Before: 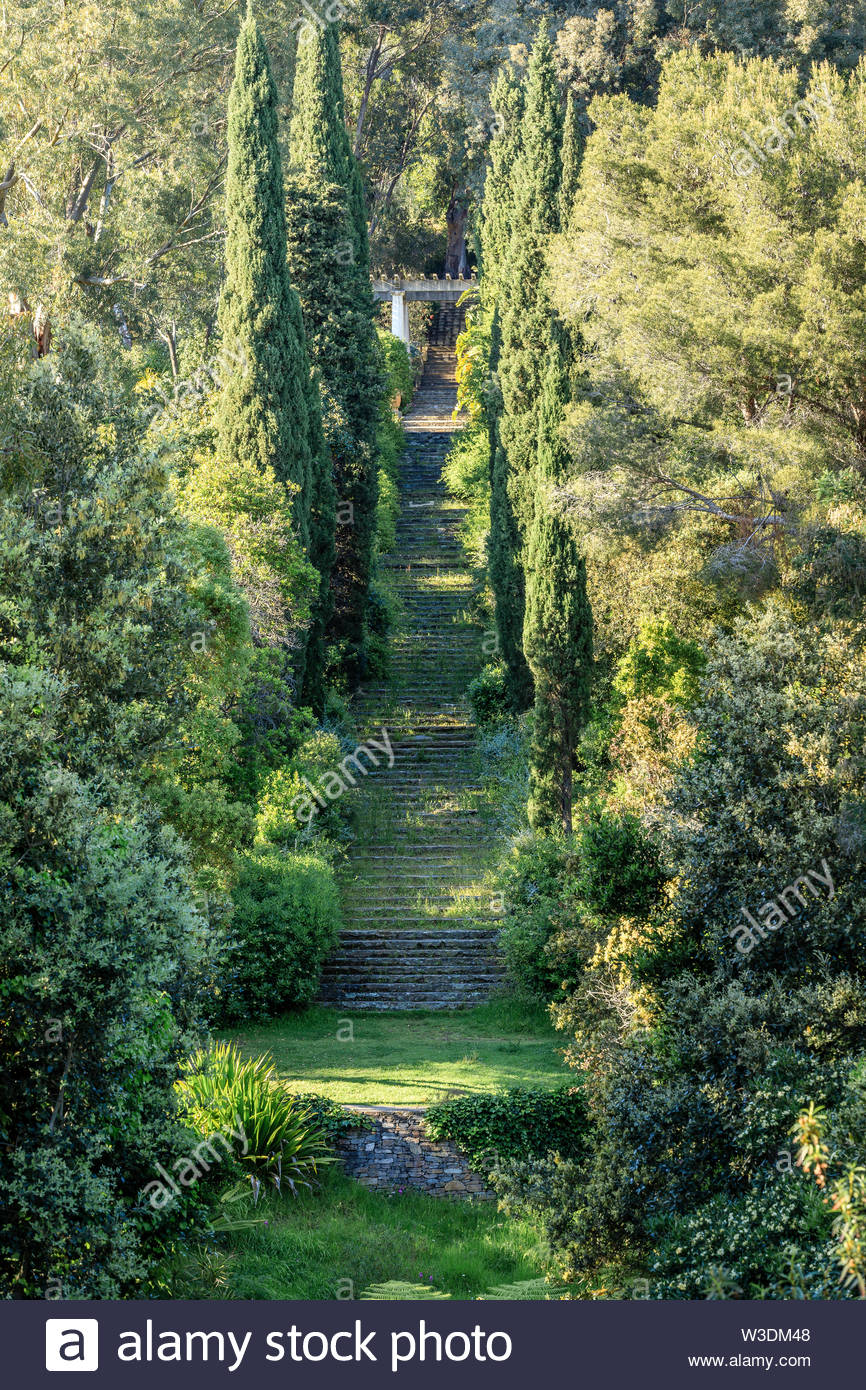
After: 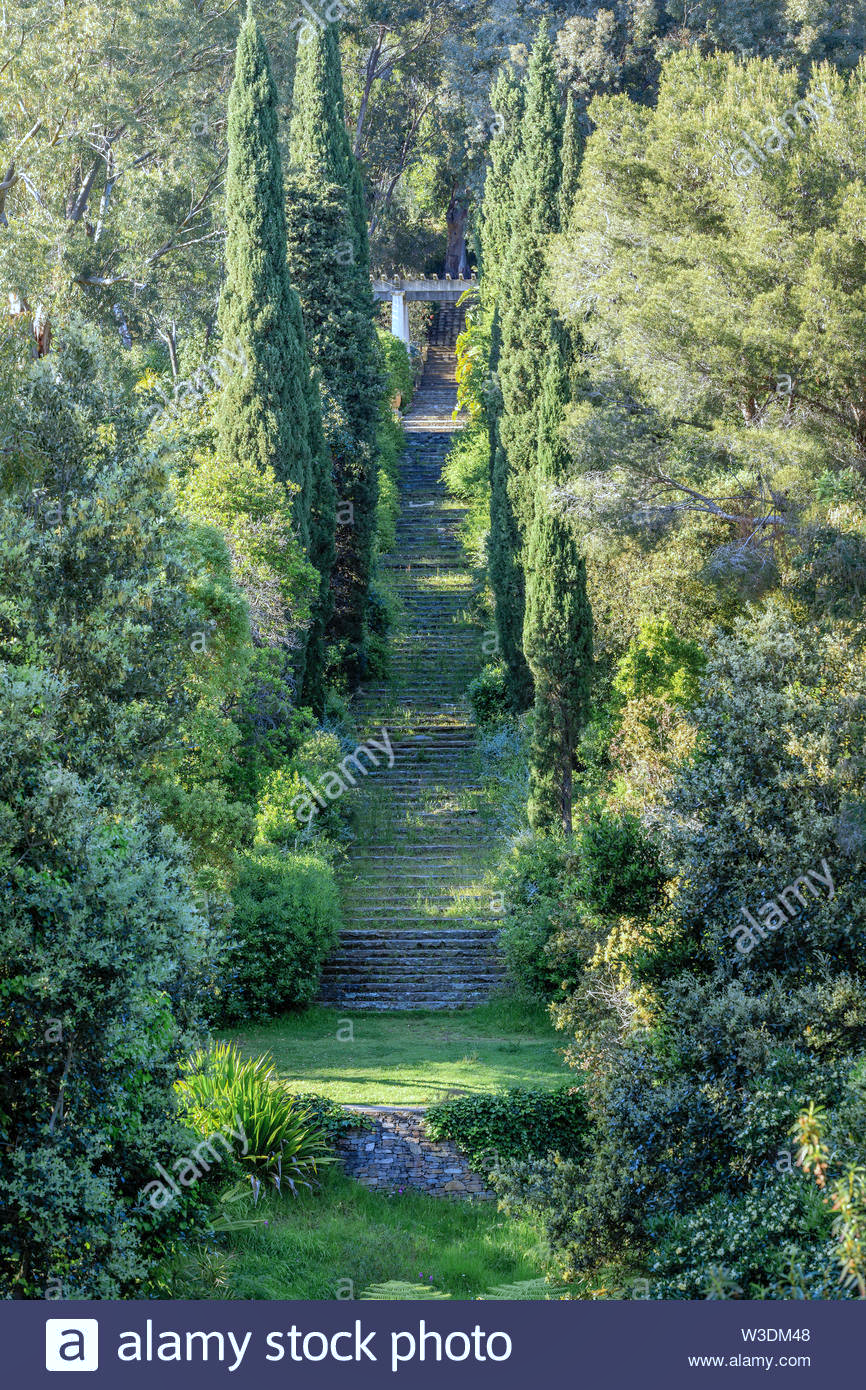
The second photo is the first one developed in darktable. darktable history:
shadows and highlights: on, module defaults
rotate and perspective: automatic cropping off
white balance: red 0.948, green 1.02, blue 1.176
